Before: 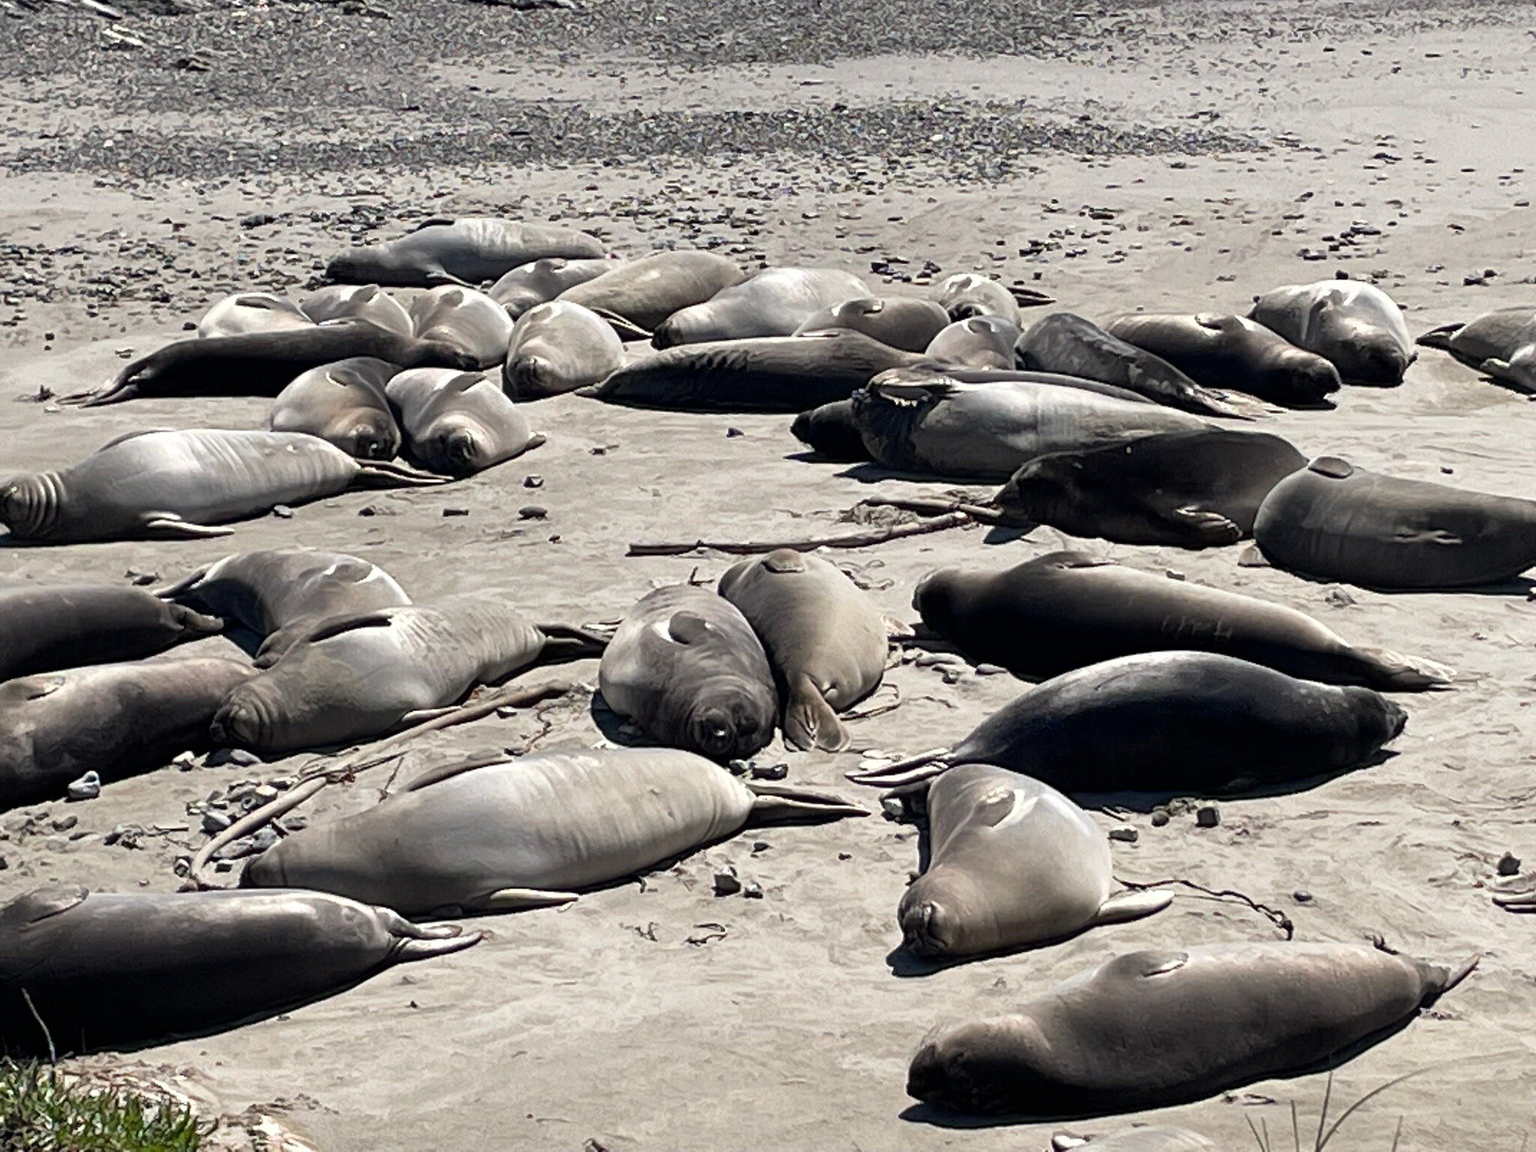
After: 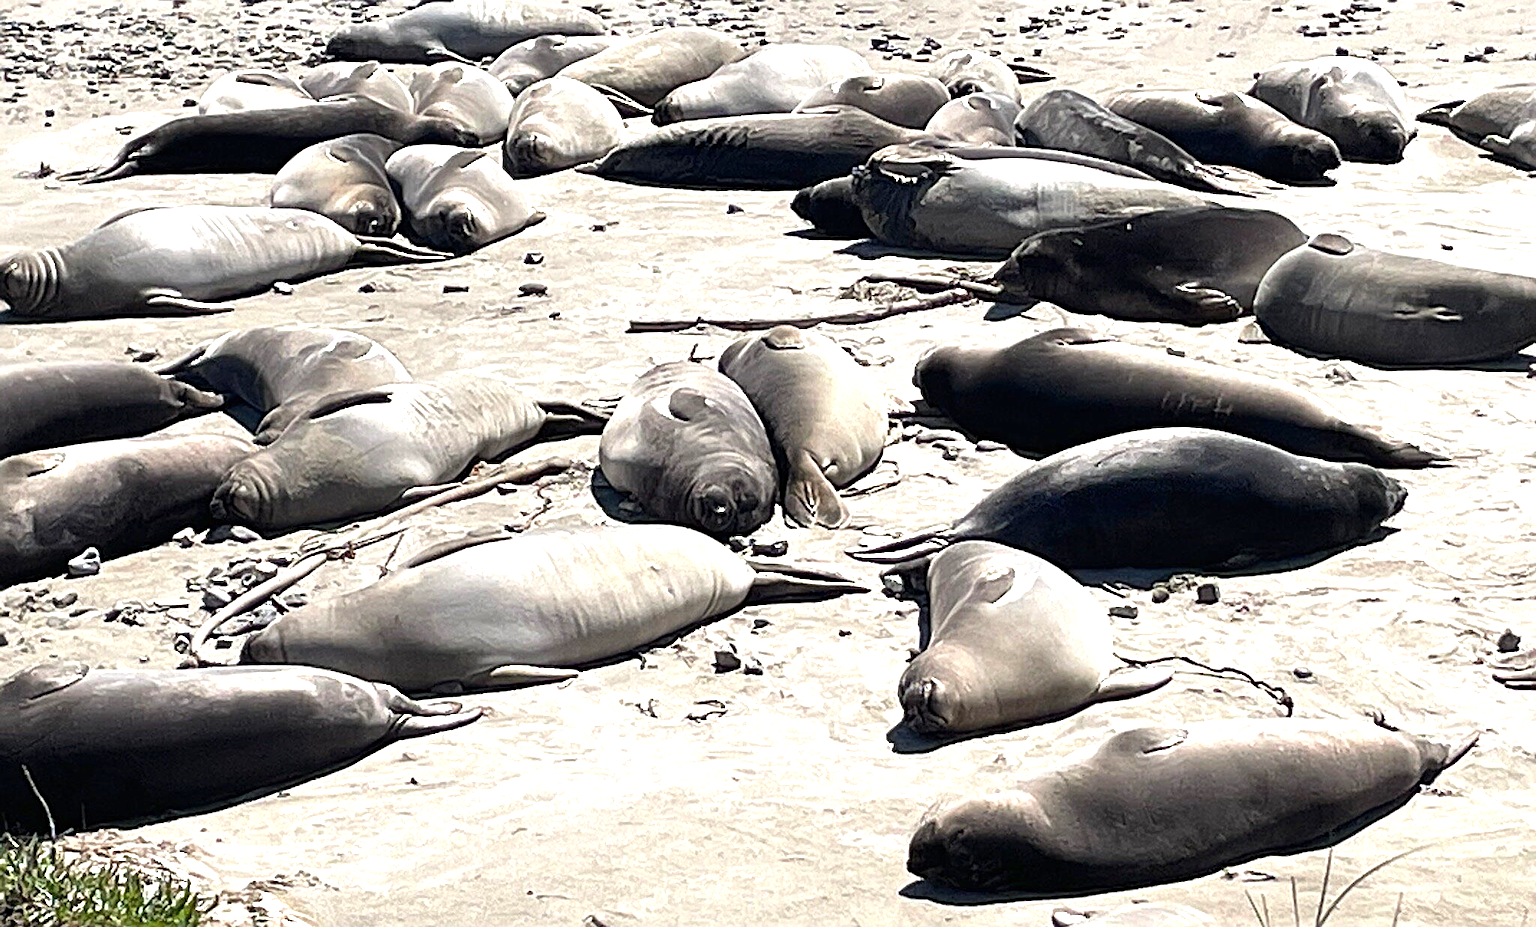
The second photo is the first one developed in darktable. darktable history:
crop and rotate: top 19.449%
sharpen: radius 2.53, amount 0.625
exposure: black level correction 0, exposure 0.884 EV, compensate exposure bias true, compensate highlight preservation false
